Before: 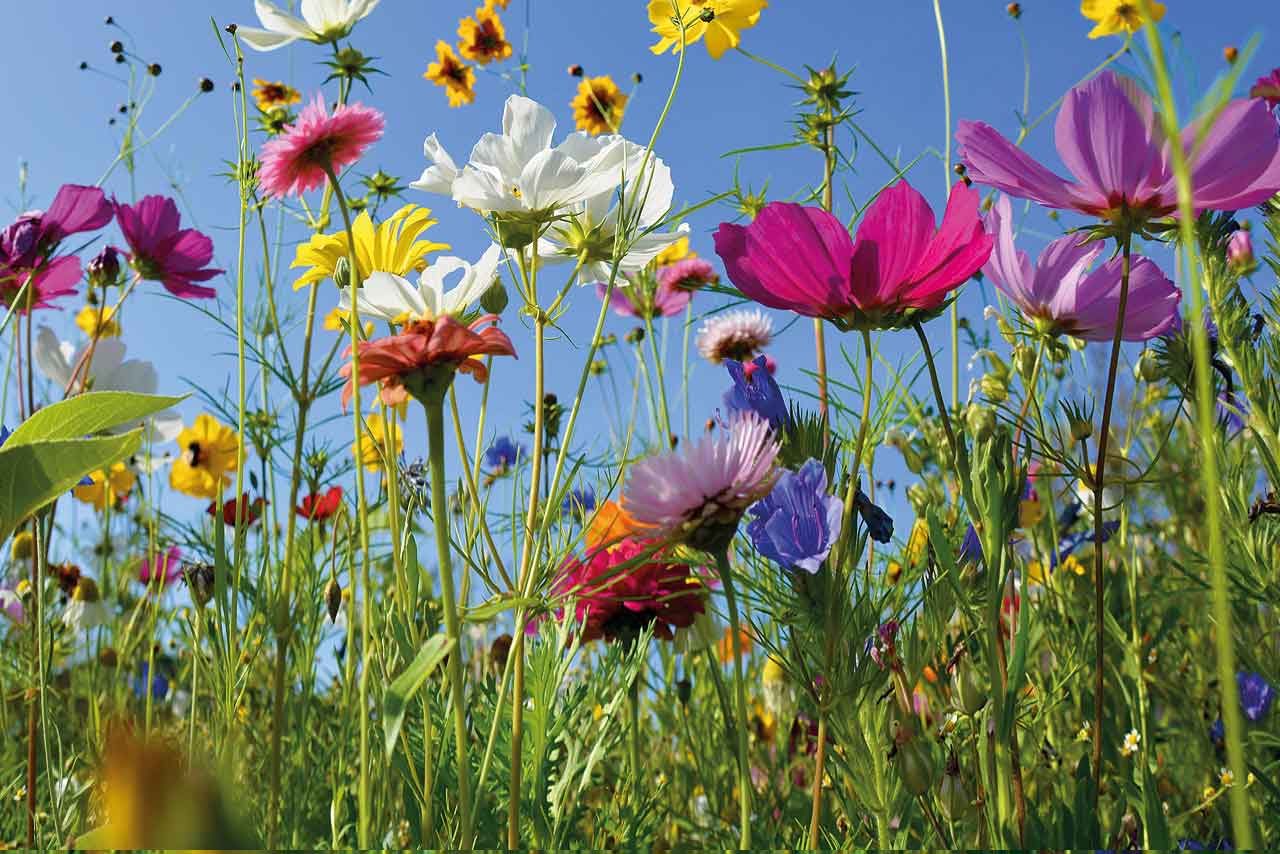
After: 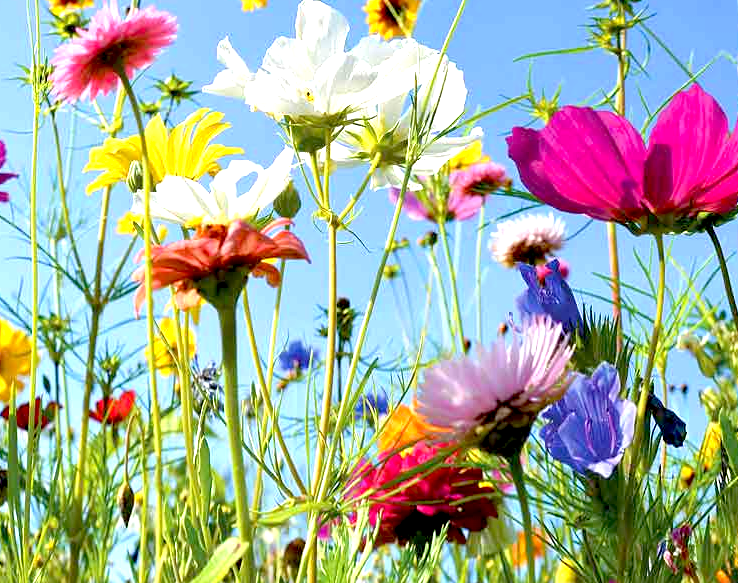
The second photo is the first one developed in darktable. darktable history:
crop: left 16.193%, top 11.28%, right 26.09%, bottom 20.394%
exposure: black level correction 0.01, exposure 1 EV, compensate exposure bias true, compensate highlight preservation false
